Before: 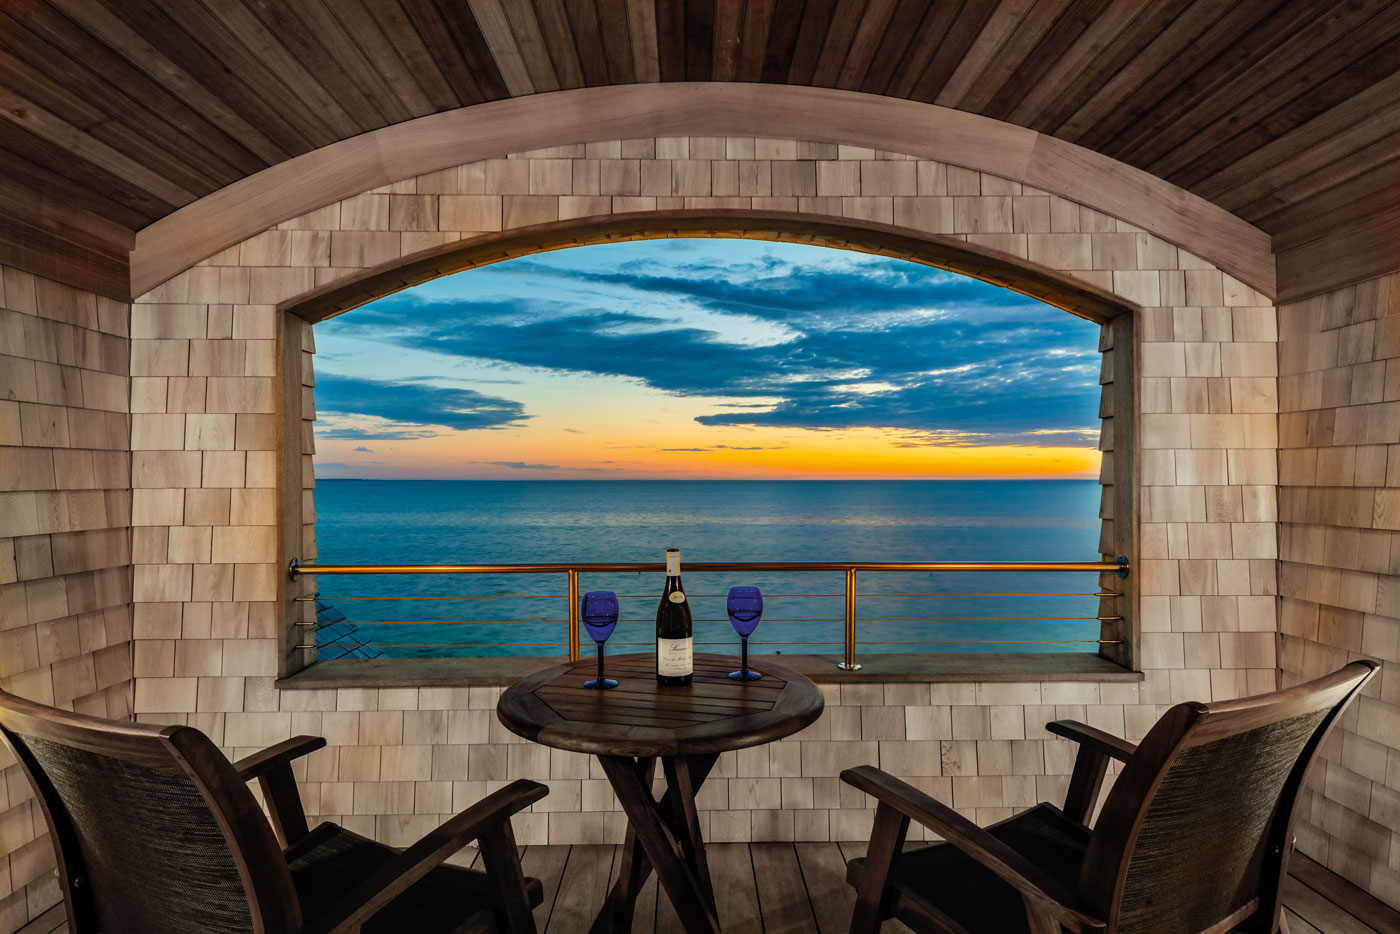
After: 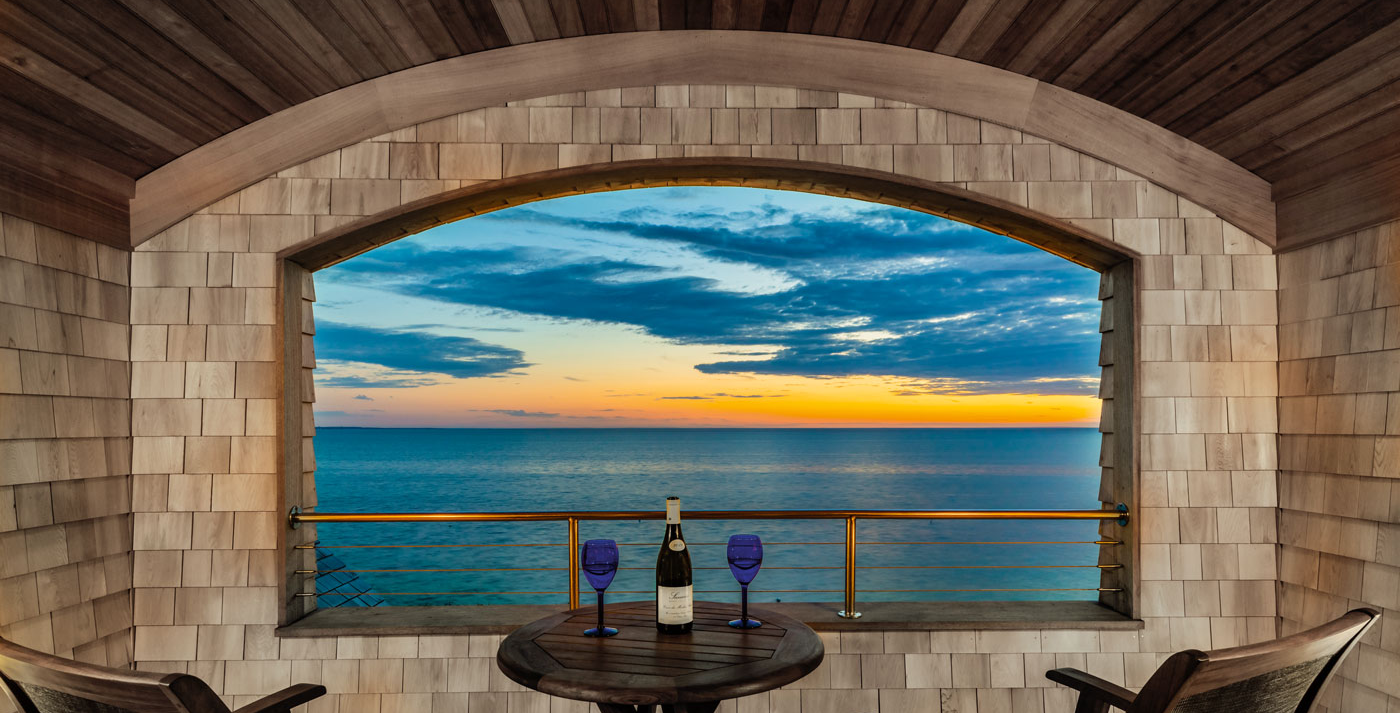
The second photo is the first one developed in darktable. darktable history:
crop: top 5.571%, bottom 18.044%
